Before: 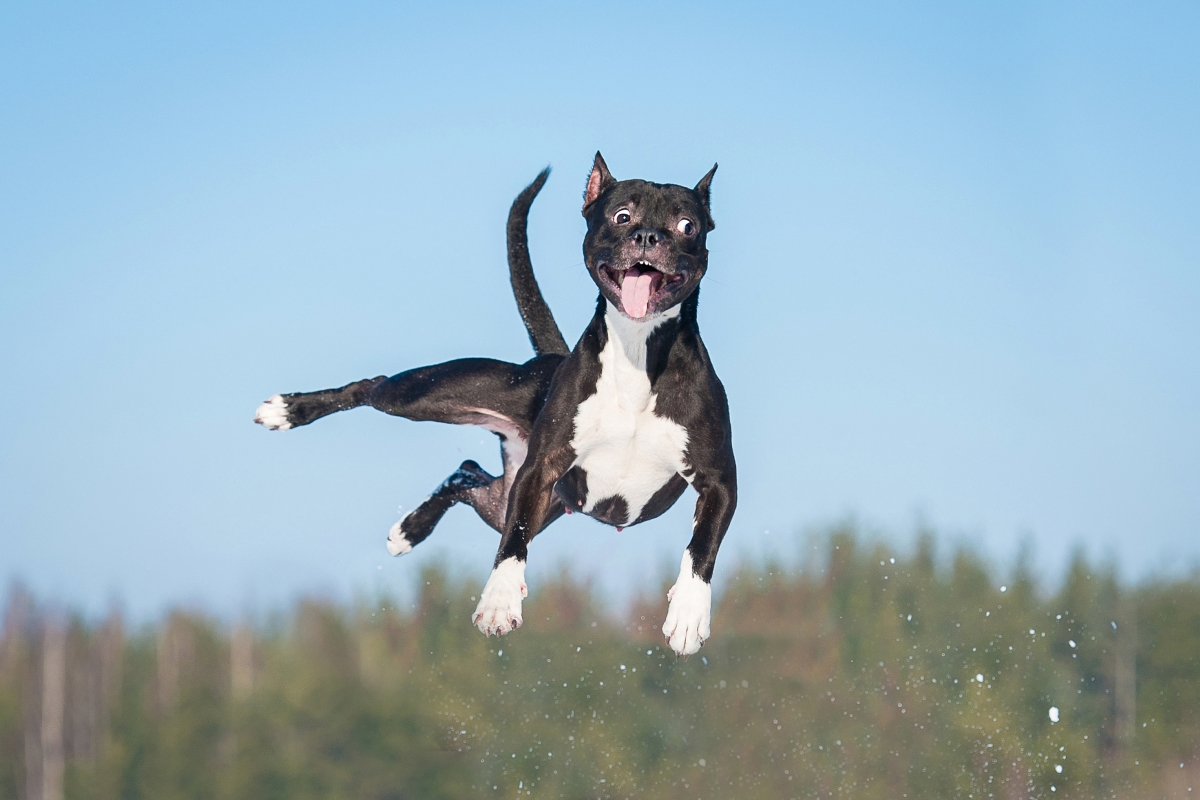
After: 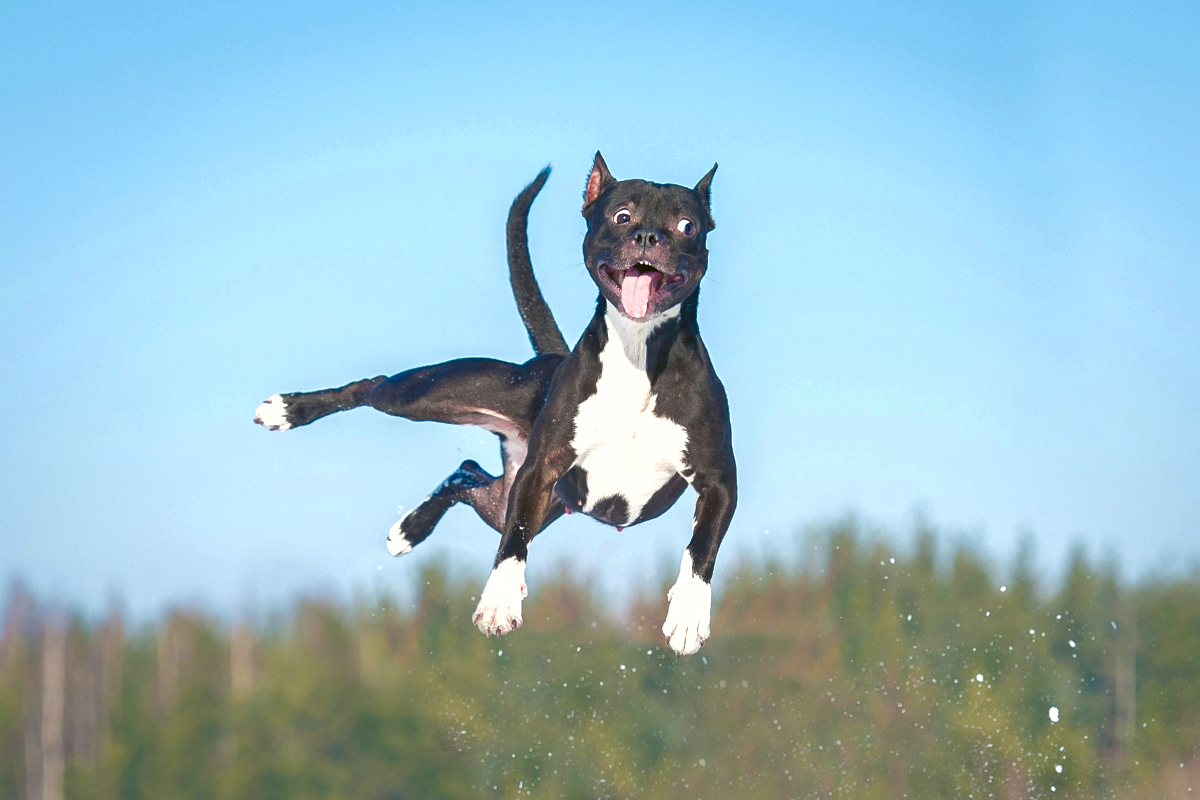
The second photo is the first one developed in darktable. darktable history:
color balance: lift [1.004, 1.002, 1.002, 0.998], gamma [1, 1.007, 1.002, 0.993], gain [1, 0.977, 1.013, 1.023], contrast -3.64%
color balance rgb: shadows lift › chroma 4.21%, shadows lift › hue 252.22°, highlights gain › chroma 1.36%, highlights gain › hue 50.24°, perceptual saturation grading › mid-tones 6.33%, perceptual saturation grading › shadows 72.44%, perceptual brilliance grading › highlights 11.59%, contrast 5.05%
shadows and highlights: on, module defaults
